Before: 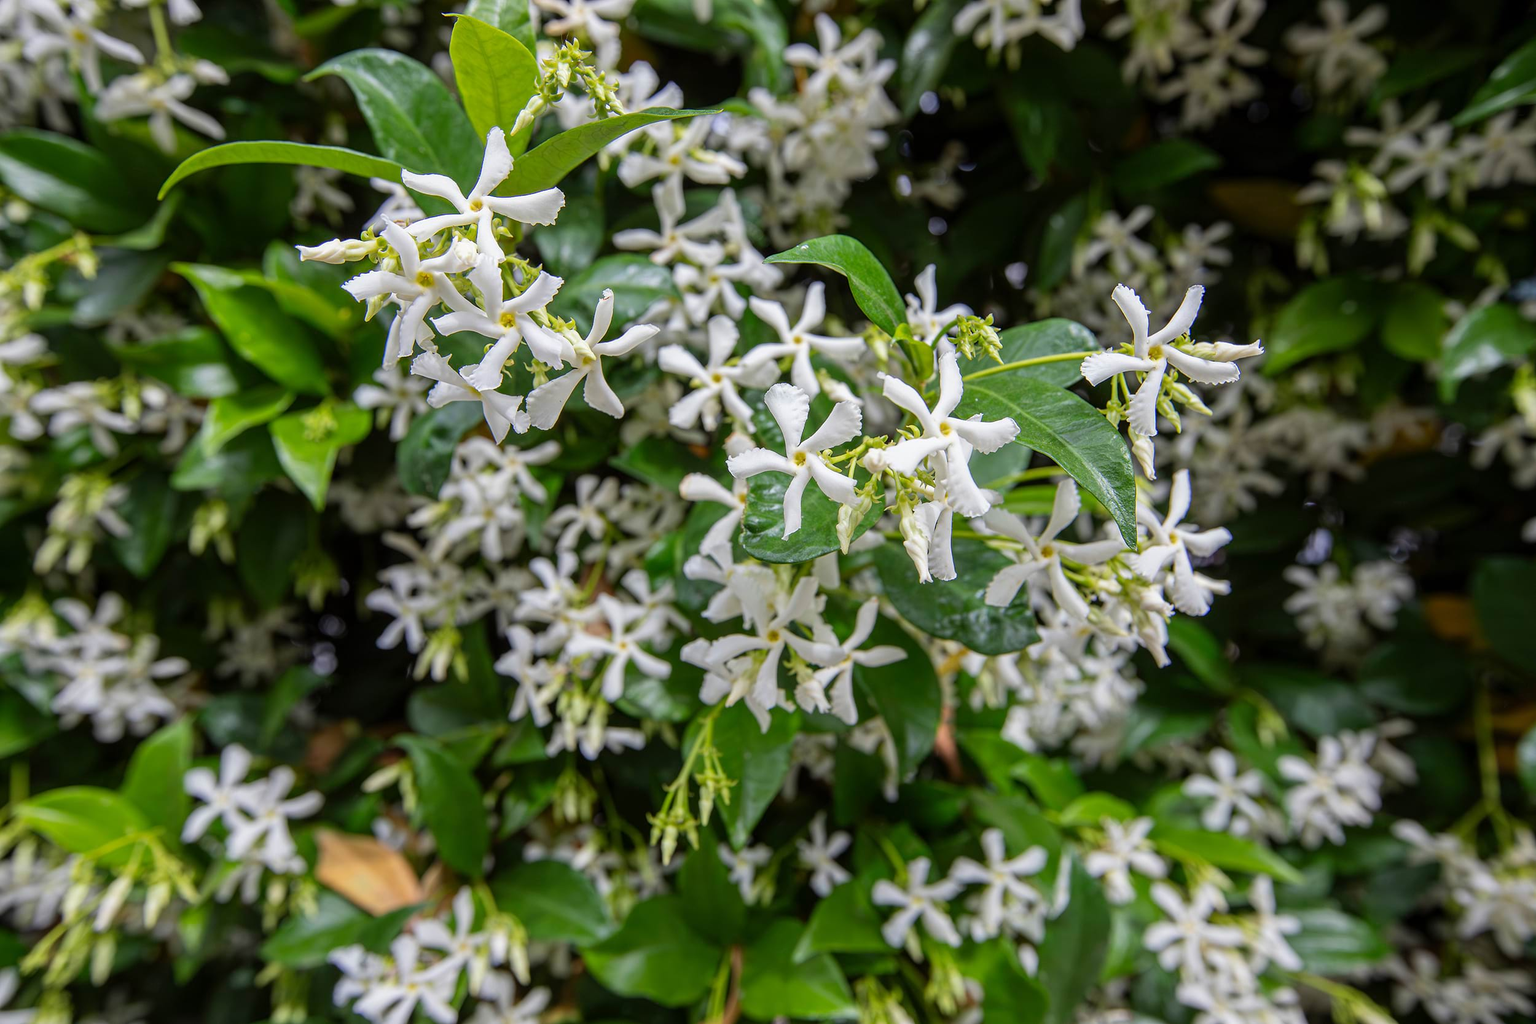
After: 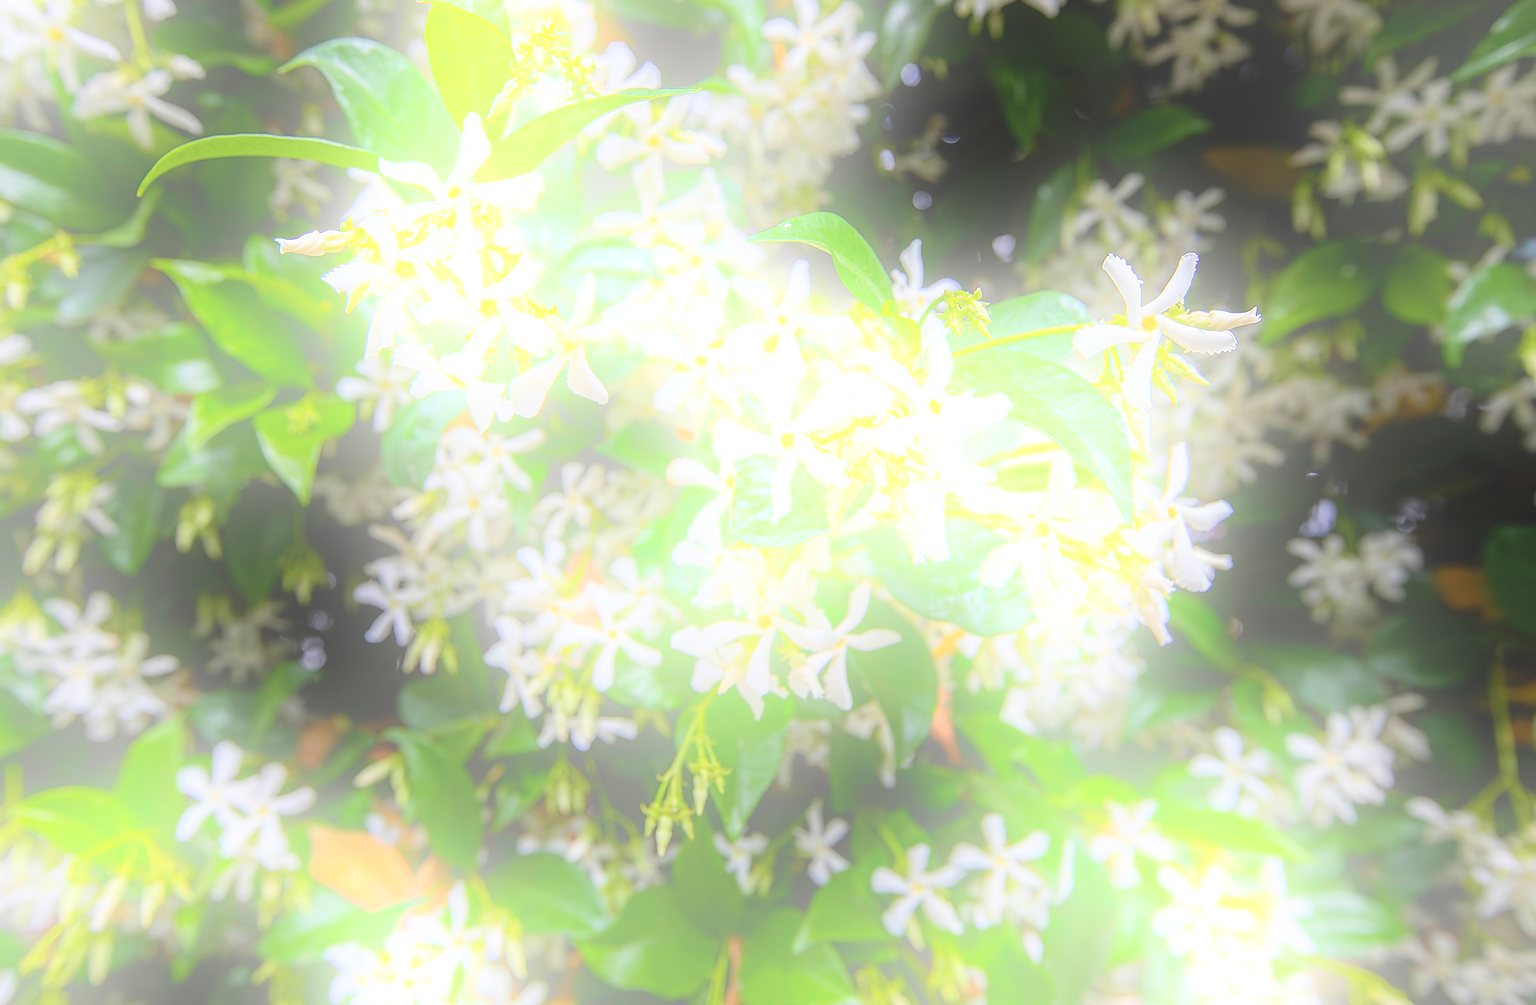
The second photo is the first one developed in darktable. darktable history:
sharpen: radius 1.4, amount 1.25, threshold 0.7
bloom: size 25%, threshold 5%, strength 90%
rotate and perspective: rotation -1.32°, lens shift (horizontal) -0.031, crop left 0.015, crop right 0.985, crop top 0.047, crop bottom 0.982
